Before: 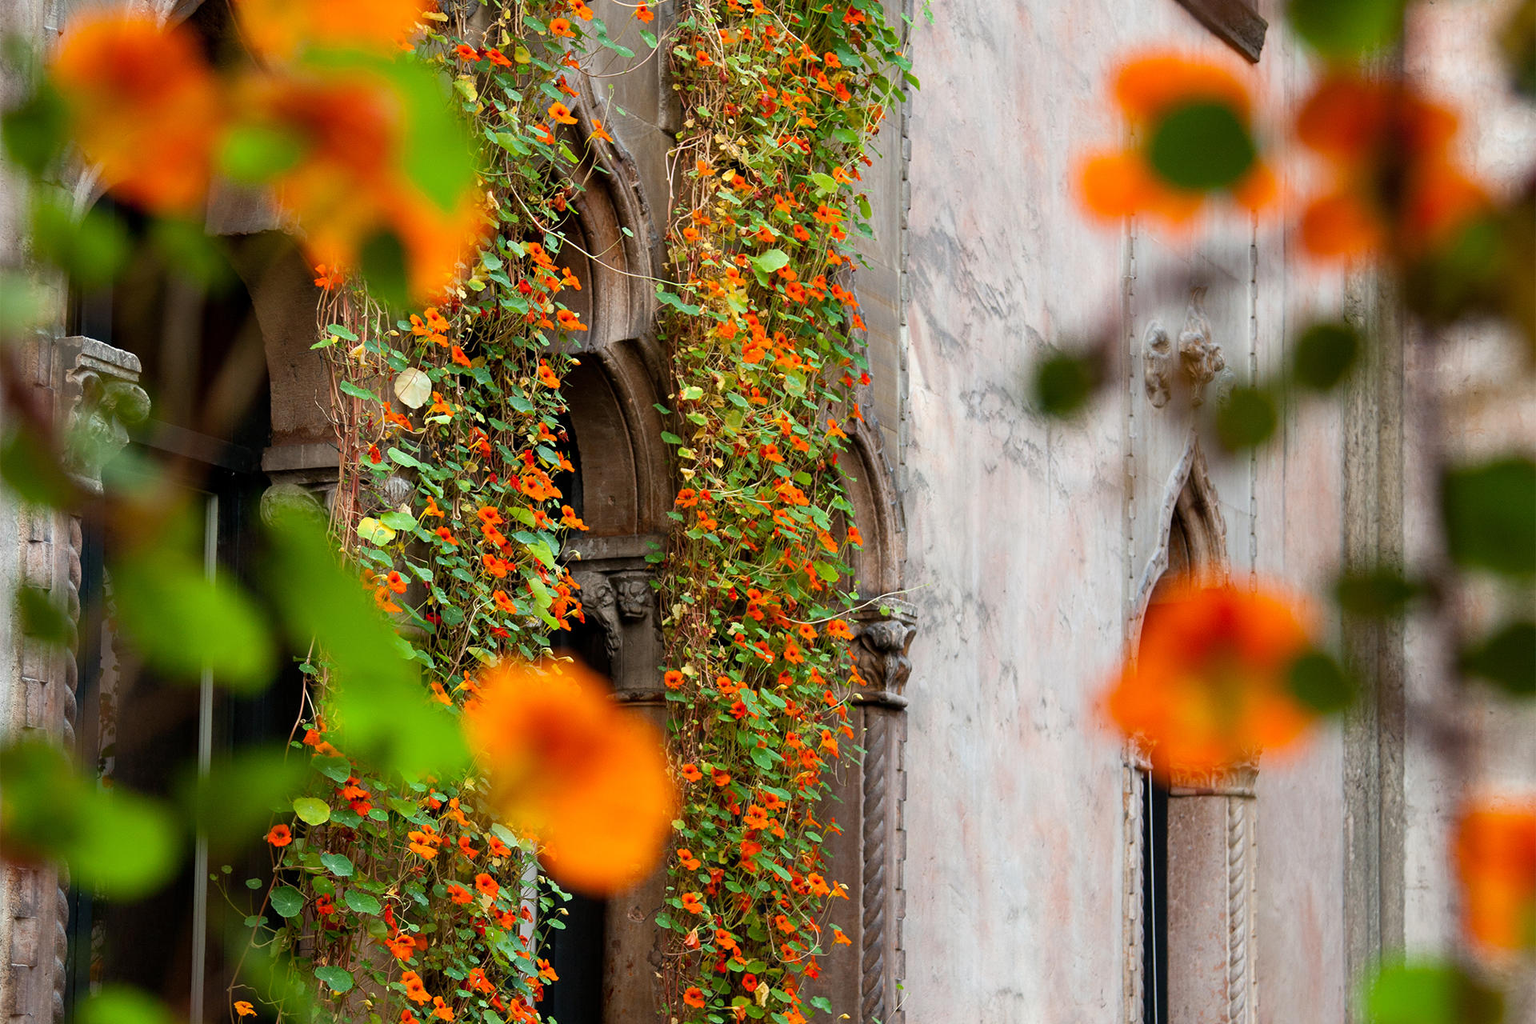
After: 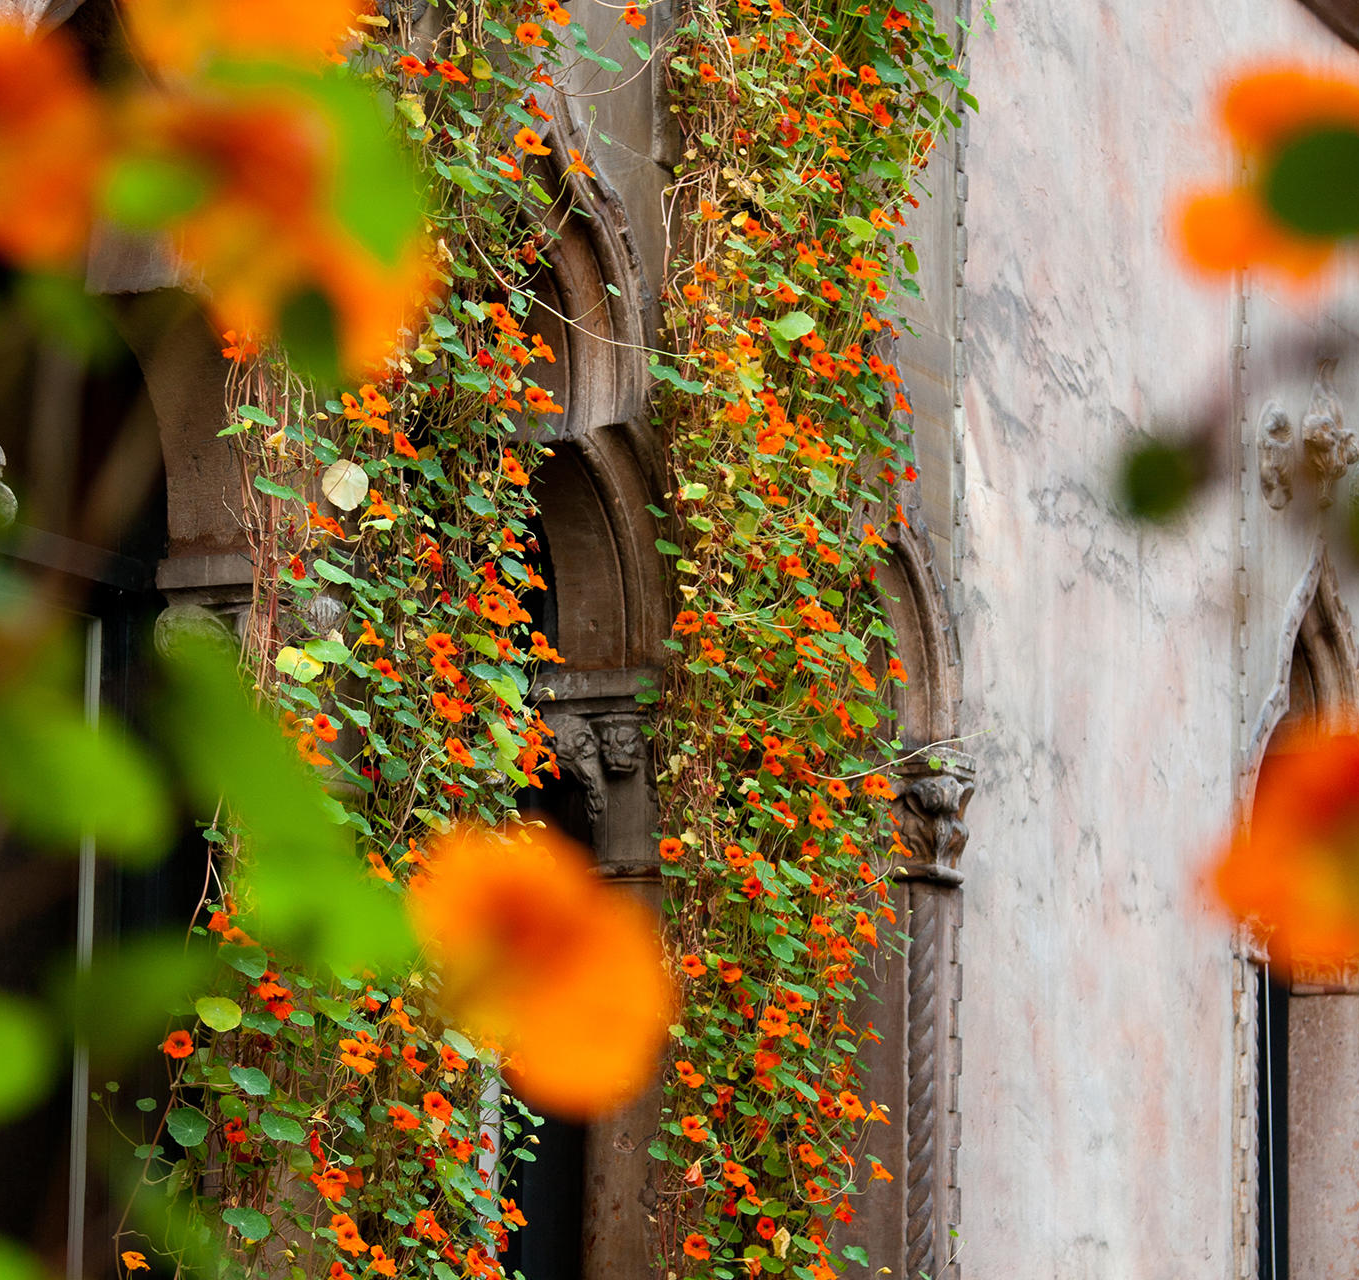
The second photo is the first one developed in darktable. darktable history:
crop and rotate: left 8.925%, right 20.269%
